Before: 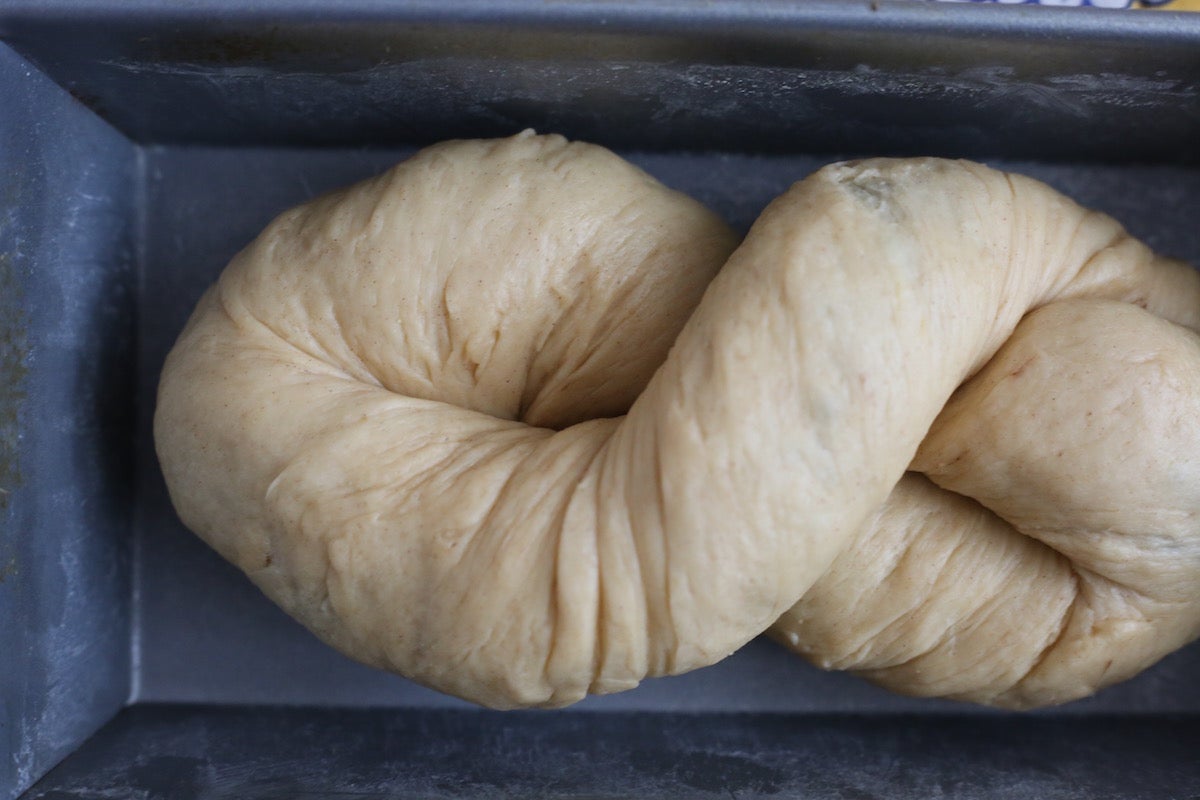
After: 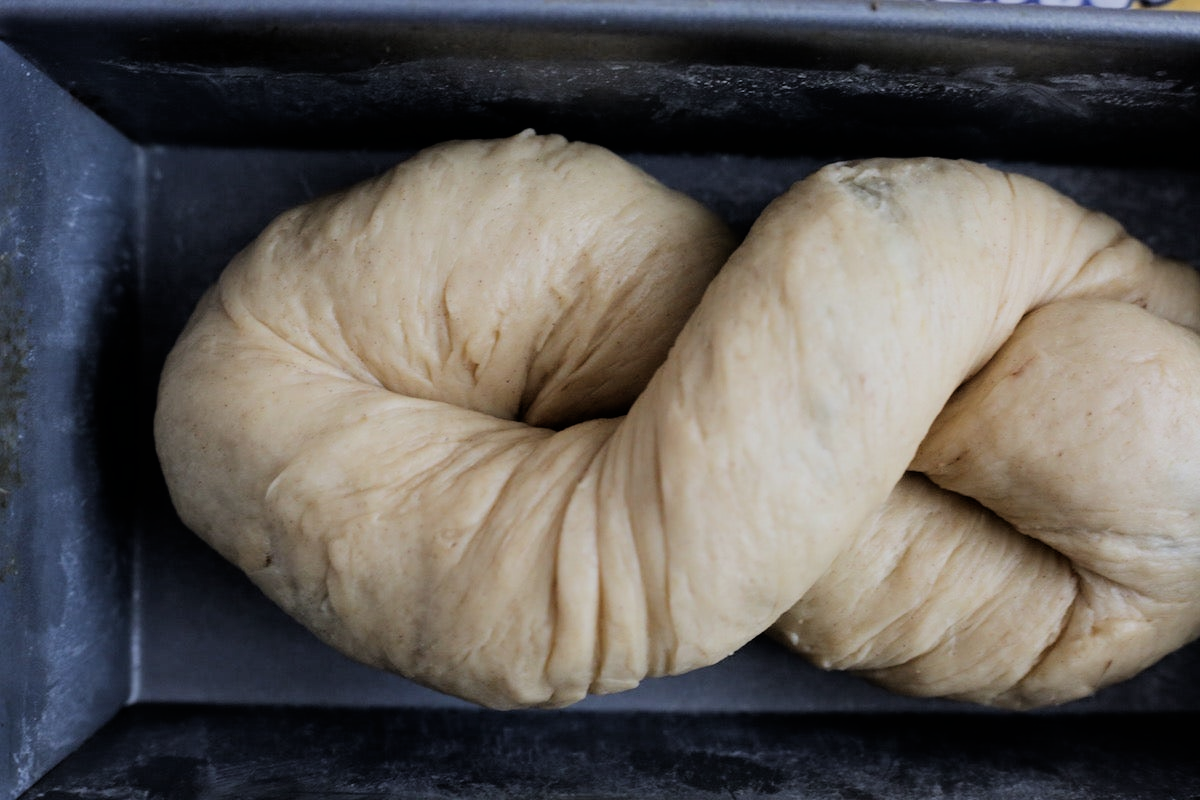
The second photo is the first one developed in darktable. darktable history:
filmic rgb: black relative exposure -5.12 EV, white relative exposure 3.96 EV, hardness 2.88, contrast 1.299, iterations of high-quality reconstruction 0
